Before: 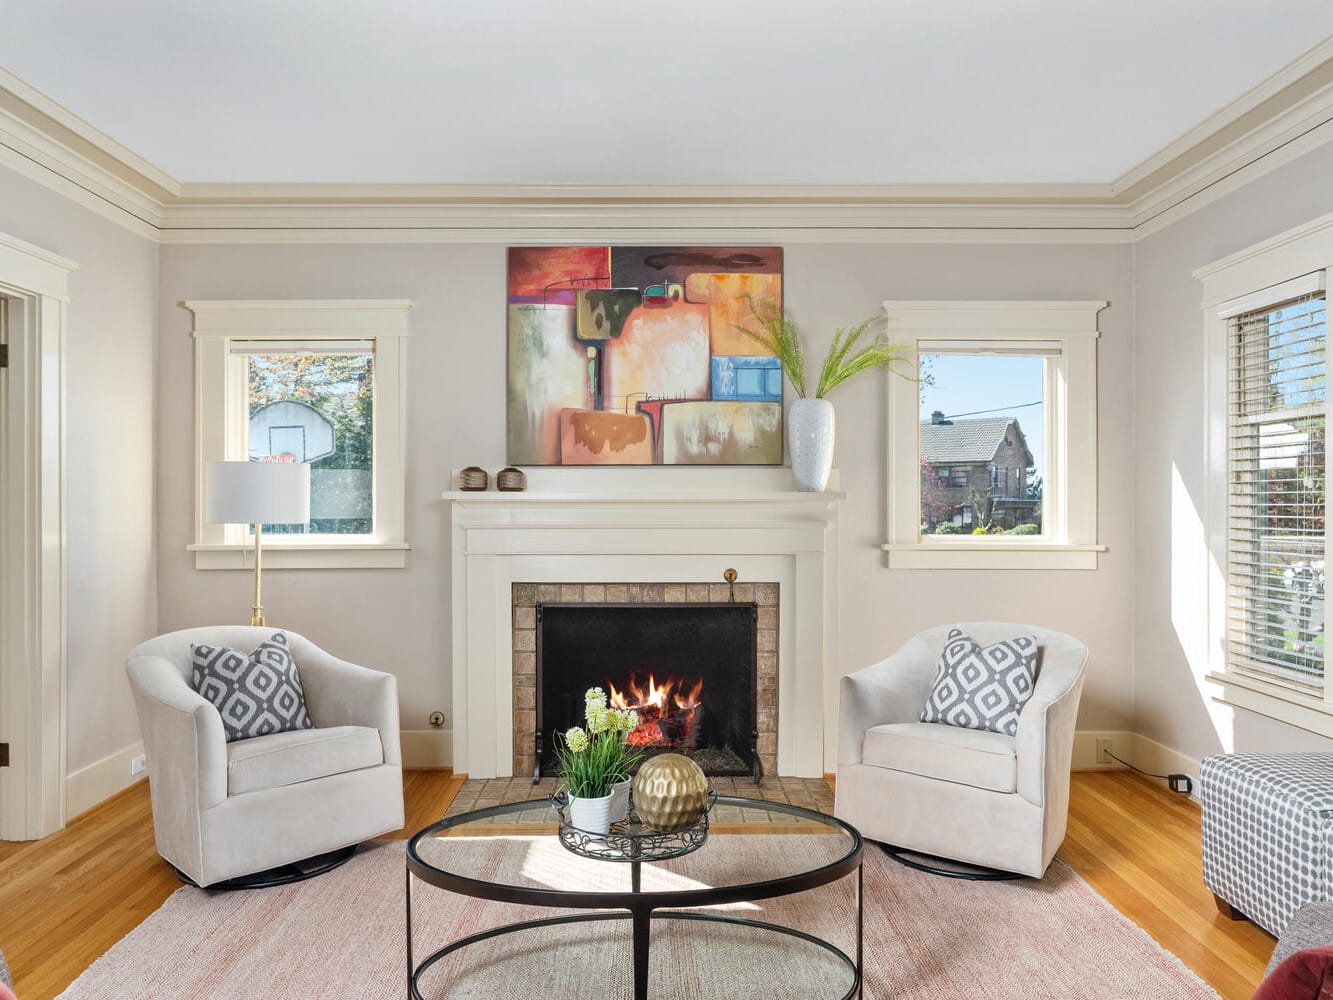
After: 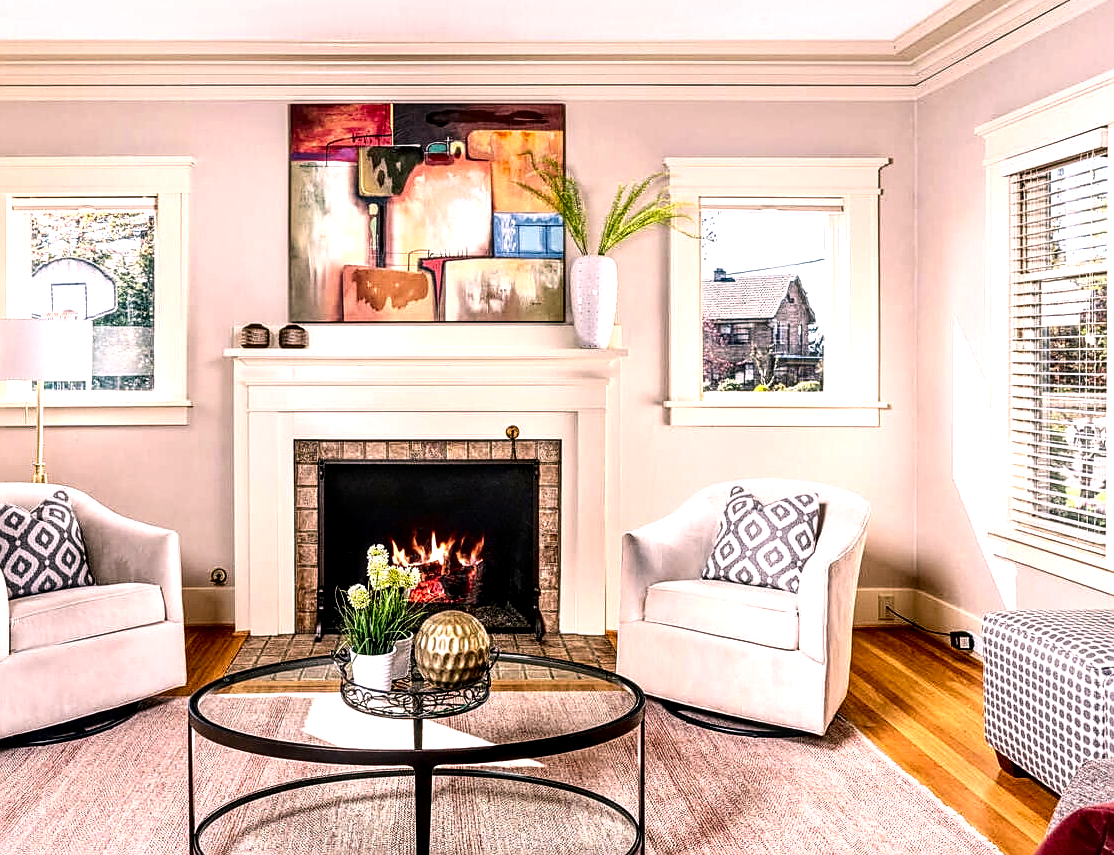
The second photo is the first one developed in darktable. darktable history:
contrast brightness saturation: contrast 0.19, brightness -0.231, saturation 0.119
sharpen: on, module defaults
crop: left 16.376%, top 14.392%
tone equalizer: -8 EV -0.732 EV, -7 EV -0.733 EV, -6 EV -0.626 EV, -5 EV -0.394 EV, -3 EV 0.373 EV, -2 EV 0.6 EV, -1 EV 0.676 EV, +0 EV 0.724 EV
color correction: highlights a* 14.67, highlights b* 4.9
local contrast: detail 161%
exposure: compensate highlight preservation false
